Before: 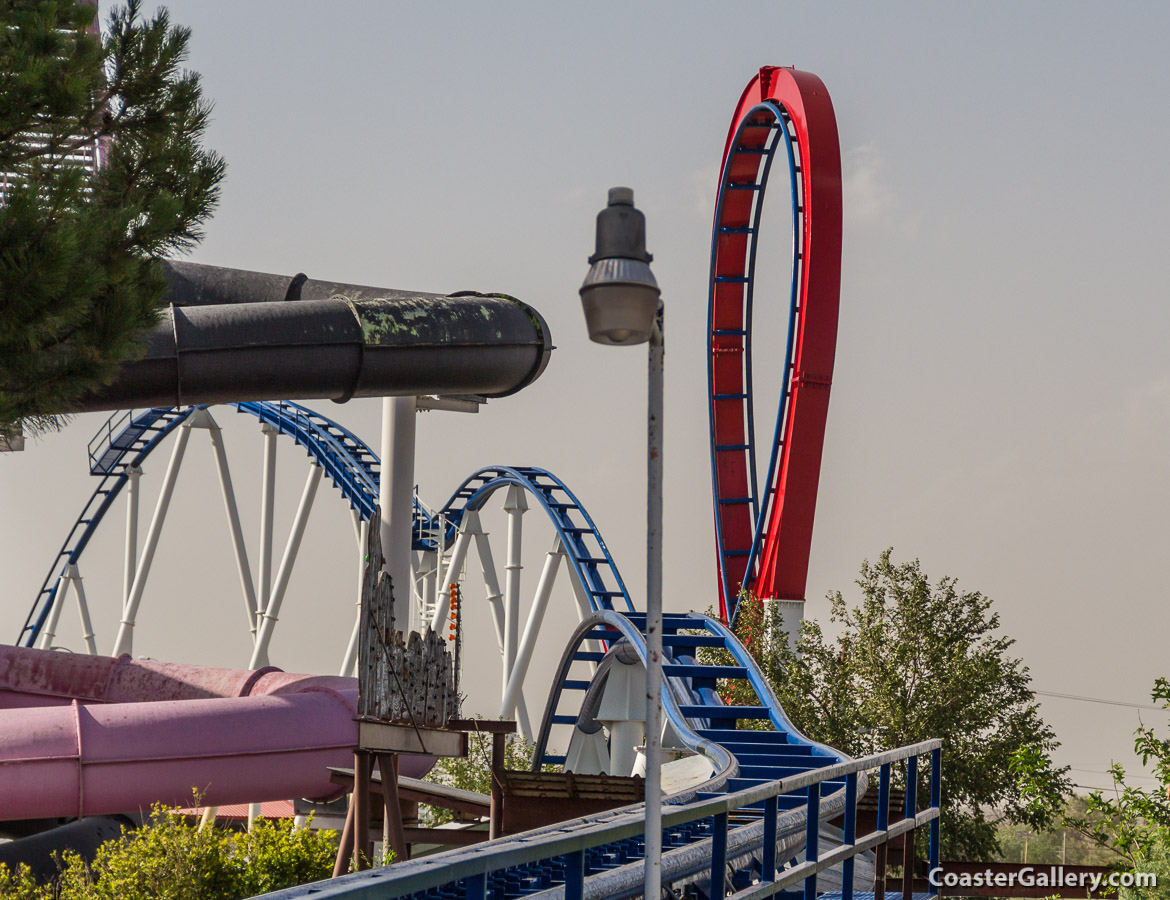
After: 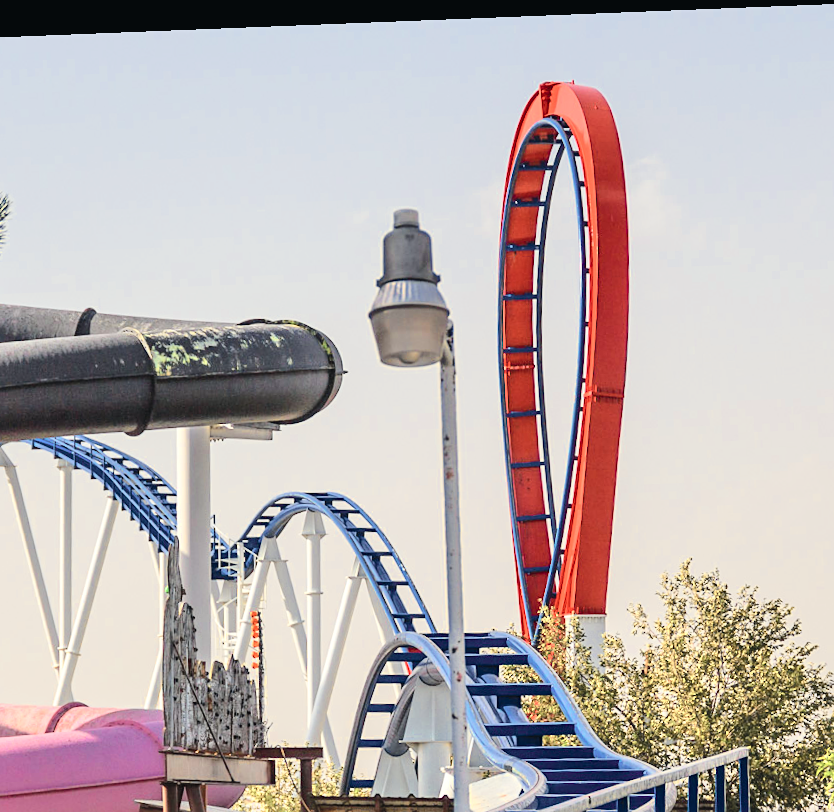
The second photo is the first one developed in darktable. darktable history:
sharpen: amount 0.2
tone curve: curves: ch0 [(0, 0.023) (0.103, 0.087) (0.277, 0.28) (0.438, 0.547) (0.546, 0.678) (0.735, 0.843) (0.994, 1)]; ch1 [(0, 0) (0.371, 0.261) (0.465, 0.42) (0.488, 0.477) (0.512, 0.513) (0.542, 0.581) (0.574, 0.647) (0.636, 0.747) (1, 1)]; ch2 [(0, 0) (0.369, 0.388) (0.449, 0.431) (0.478, 0.471) (0.516, 0.517) (0.575, 0.642) (0.649, 0.726) (1, 1)], color space Lab, independent channels, preserve colors none
rotate and perspective: rotation -2.29°, automatic cropping off
color zones: curves: ch0 [(0, 0.473) (0.001, 0.473) (0.226, 0.548) (0.4, 0.589) (0.525, 0.54) (0.728, 0.403) (0.999, 0.473) (1, 0.473)]; ch1 [(0, 0.619) (0.001, 0.619) (0.234, 0.388) (0.4, 0.372) (0.528, 0.422) (0.732, 0.53) (0.999, 0.619) (1, 0.619)]; ch2 [(0, 0.547) (0.001, 0.547) (0.226, 0.45) (0.4, 0.525) (0.525, 0.585) (0.8, 0.511) (0.999, 0.547) (1, 0.547)]
contrast brightness saturation: brightness 0.28
color contrast: green-magenta contrast 0.8, blue-yellow contrast 1.1, unbound 0
crop: left 18.479%, right 12.2%, bottom 13.971%
